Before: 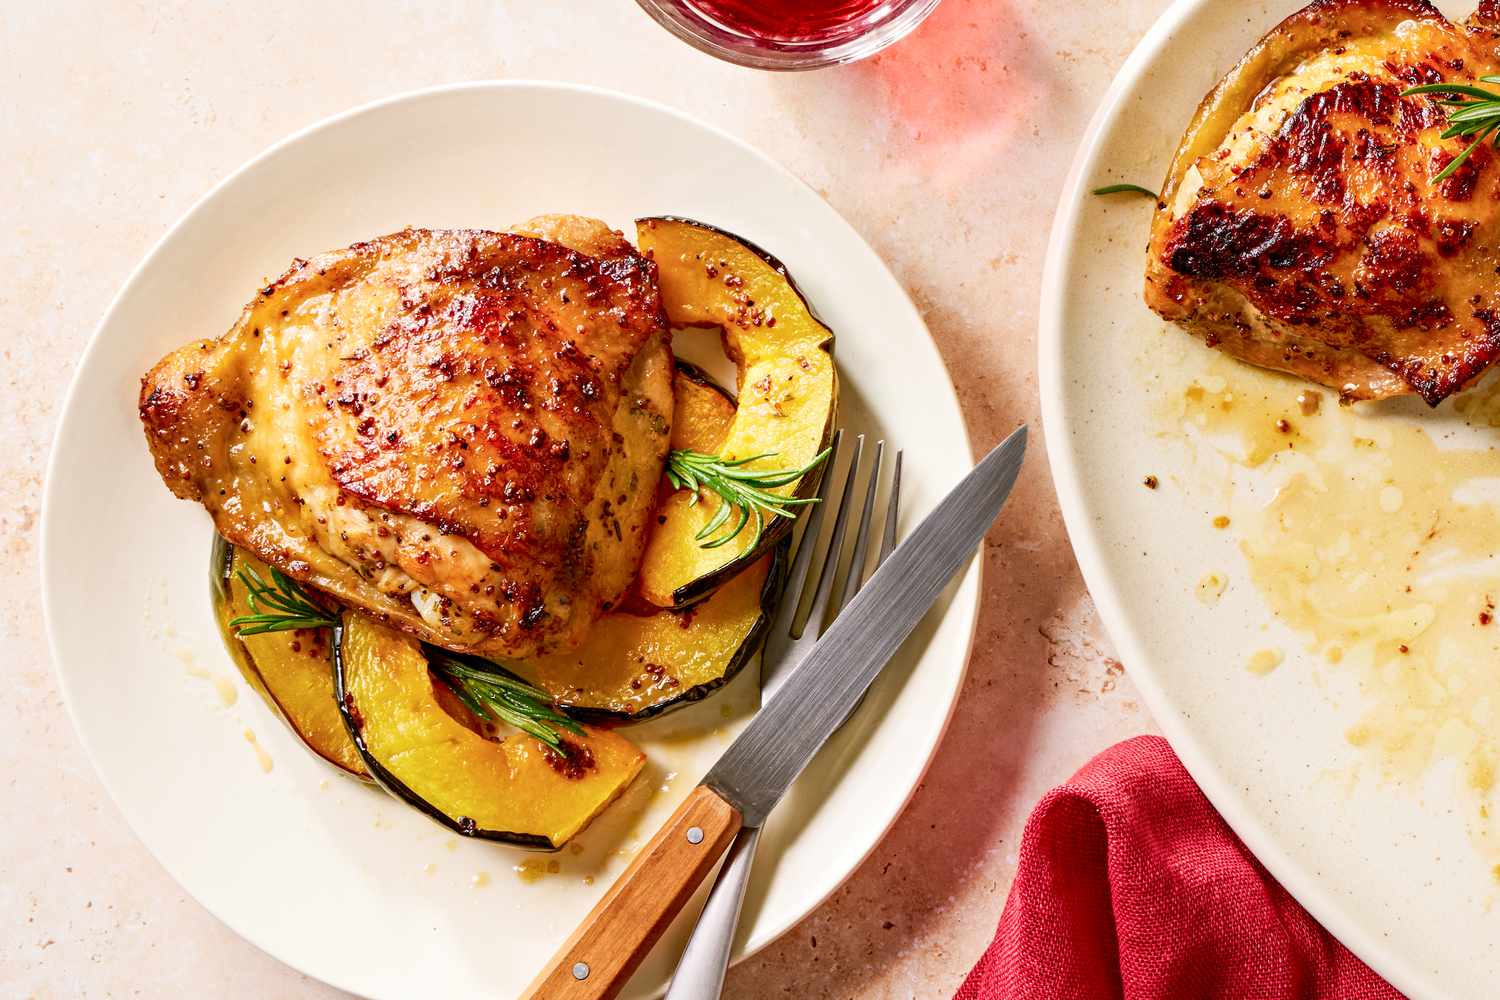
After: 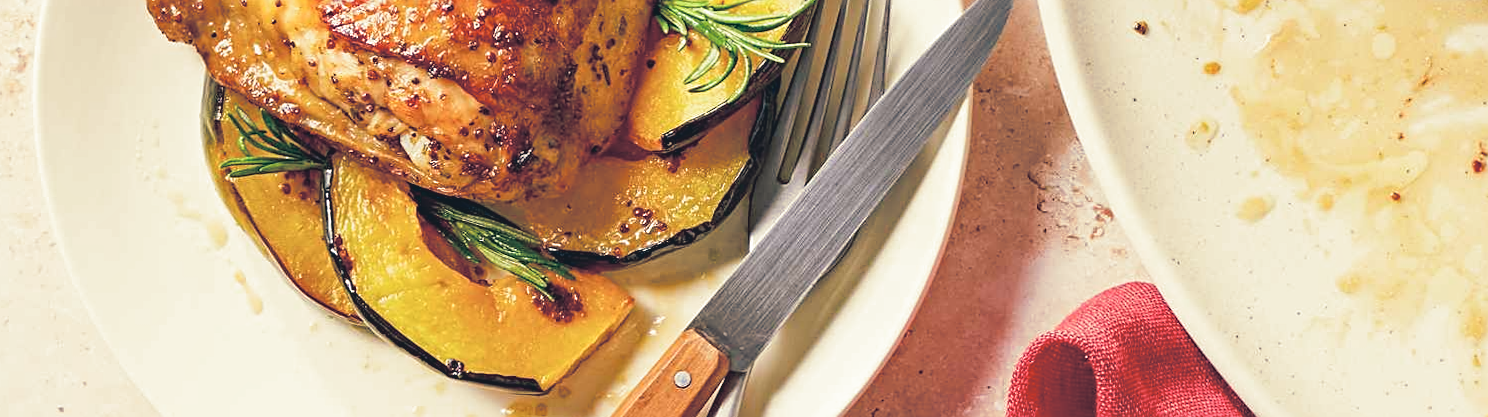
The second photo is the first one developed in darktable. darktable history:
split-toning: shadows › hue 216°, shadows › saturation 1, highlights › hue 57.6°, balance -33.4
crop: top 45.551%, bottom 12.262%
sharpen: on, module defaults
exposure: exposure 0.236 EV, compensate highlight preservation false
local contrast: mode bilateral grid, contrast 10, coarseness 25, detail 115%, midtone range 0.2
contrast brightness saturation: contrast -0.15, brightness 0.05, saturation -0.12
rotate and perspective: rotation 0.192°, lens shift (horizontal) -0.015, crop left 0.005, crop right 0.996, crop top 0.006, crop bottom 0.99
